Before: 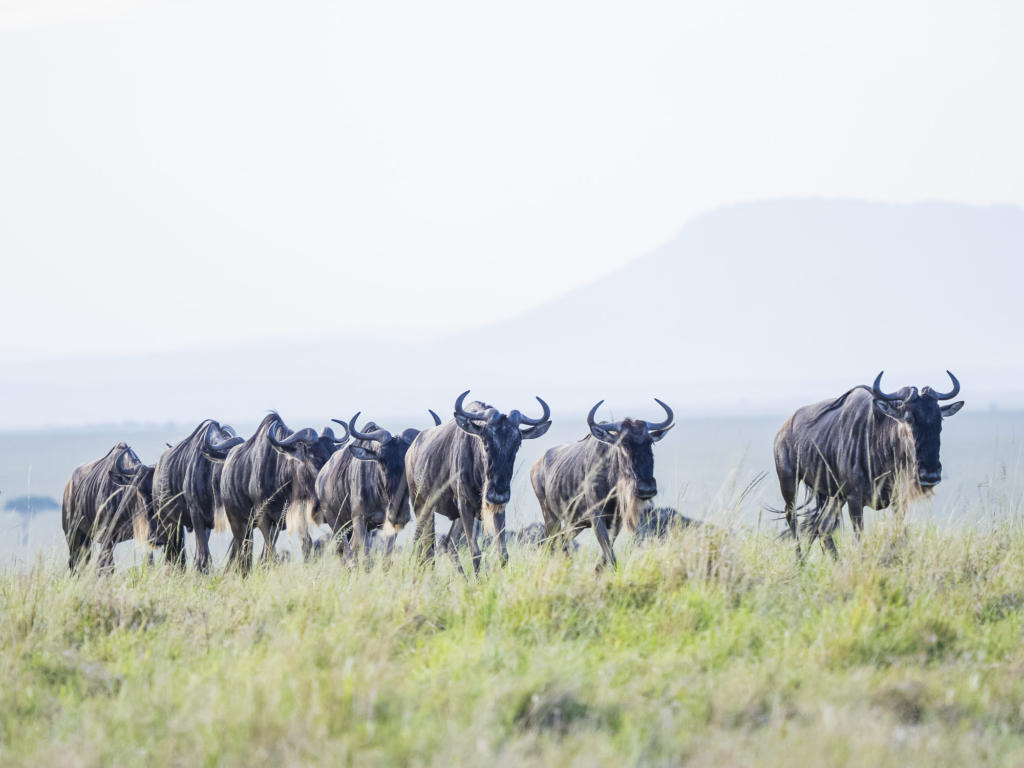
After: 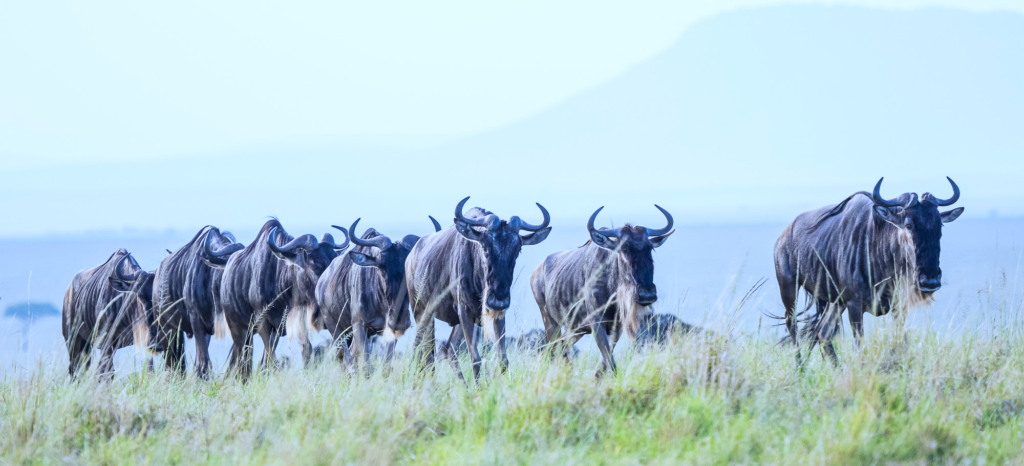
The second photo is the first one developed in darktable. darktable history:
crop and rotate: top 25.357%, bottom 13.942%
white balance: red 0.948, green 1.02, blue 1.176
